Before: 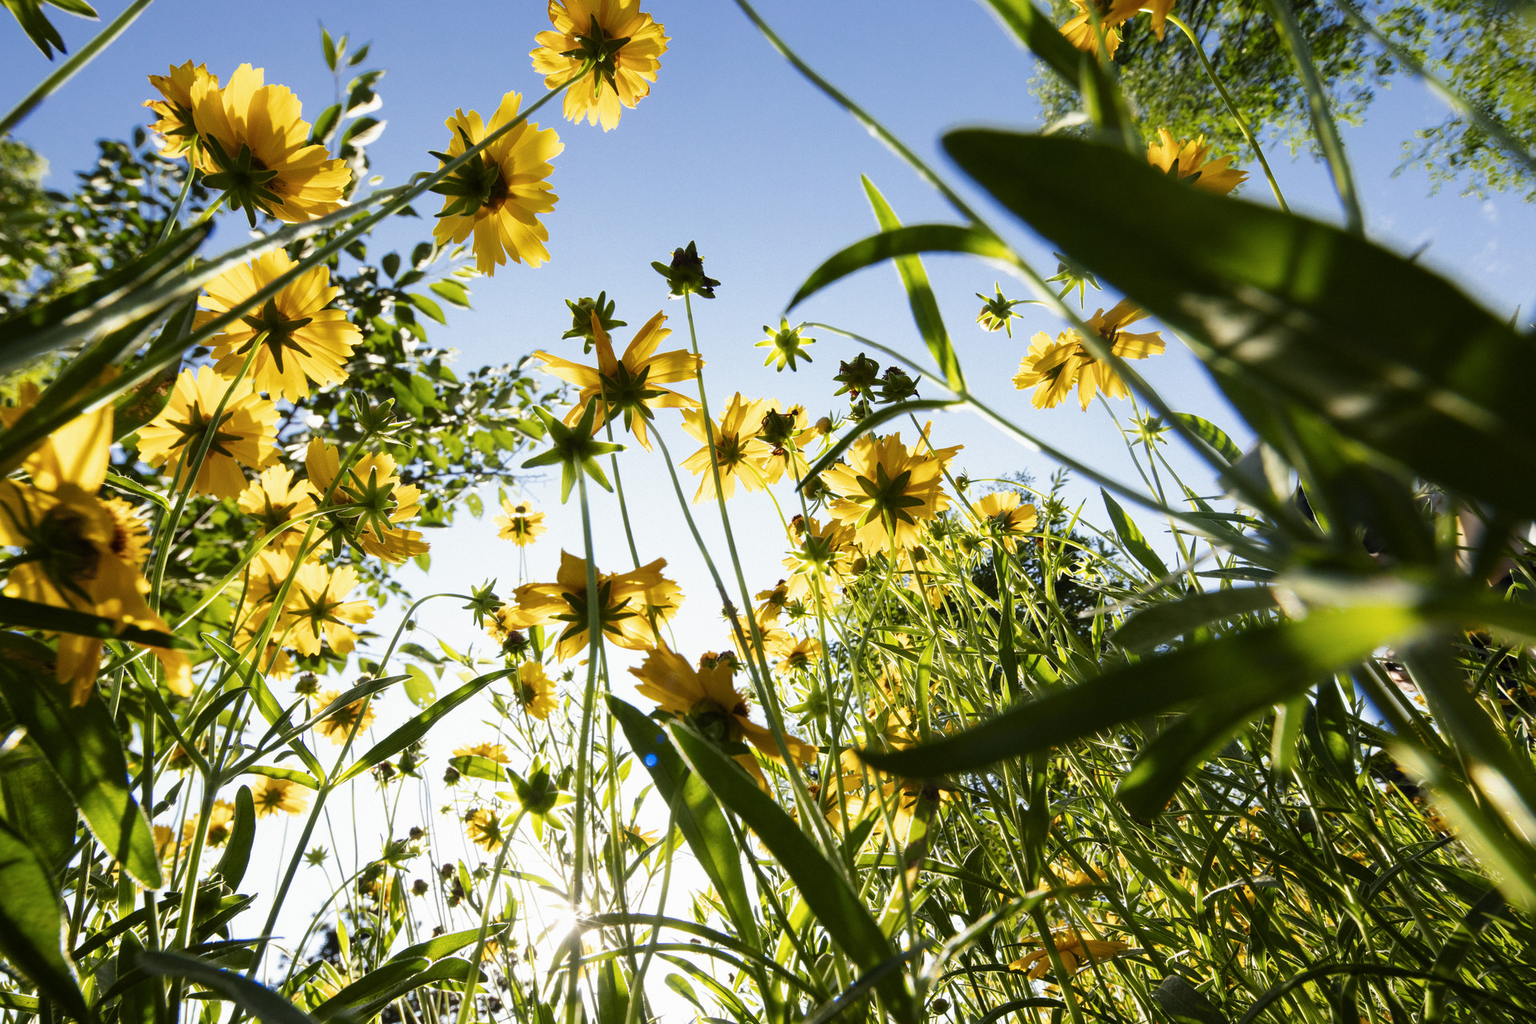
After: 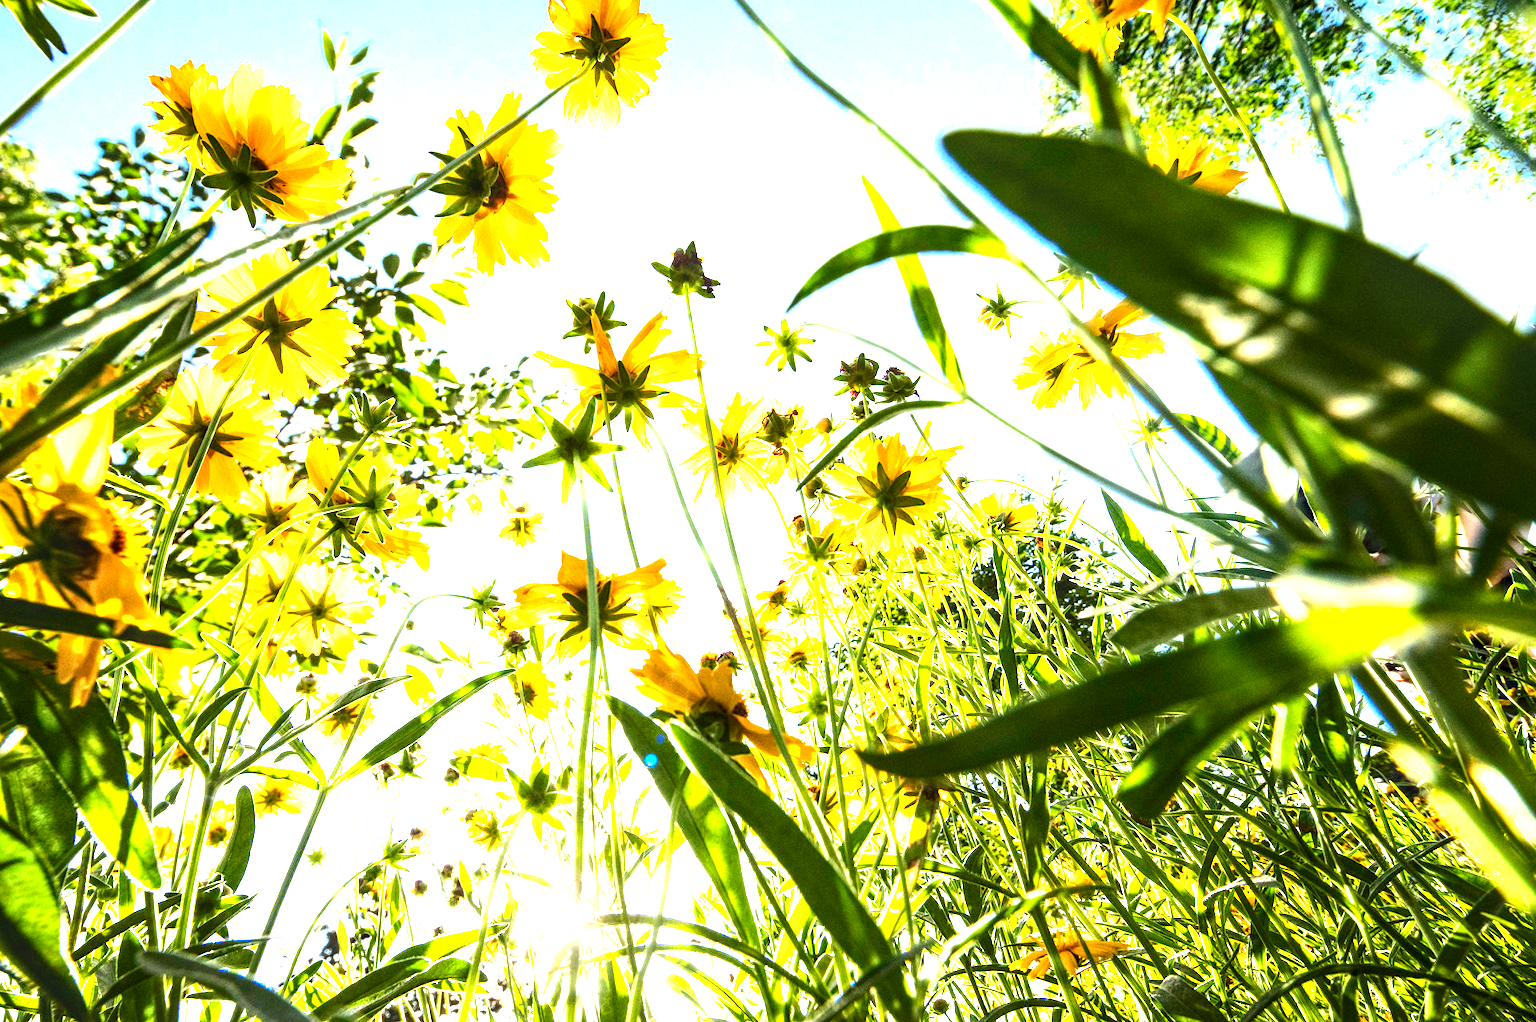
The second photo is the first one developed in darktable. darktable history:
local contrast: highlights 23%, detail 150%
exposure: exposure 2.175 EV, compensate highlight preservation false
tone curve: curves: ch0 [(0, 0) (0.003, 0.003) (0.011, 0.012) (0.025, 0.024) (0.044, 0.039) (0.069, 0.052) (0.1, 0.072) (0.136, 0.097) (0.177, 0.128) (0.224, 0.168) (0.277, 0.217) (0.335, 0.276) (0.399, 0.345) (0.468, 0.429) (0.543, 0.524) (0.623, 0.628) (0.709, 0.732) (0.801, 0.829) (0.898, 0.919) (1, 1)], color space Lab, independent channels, preserve colors none
